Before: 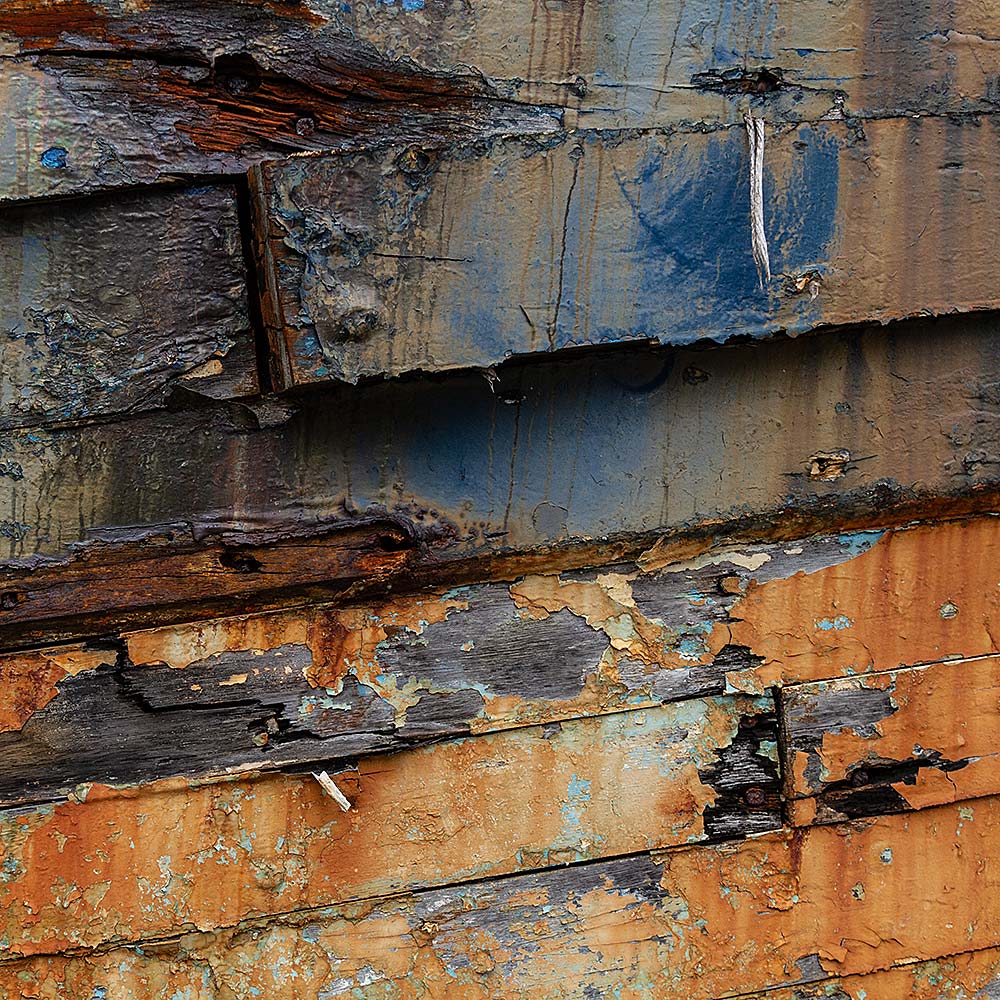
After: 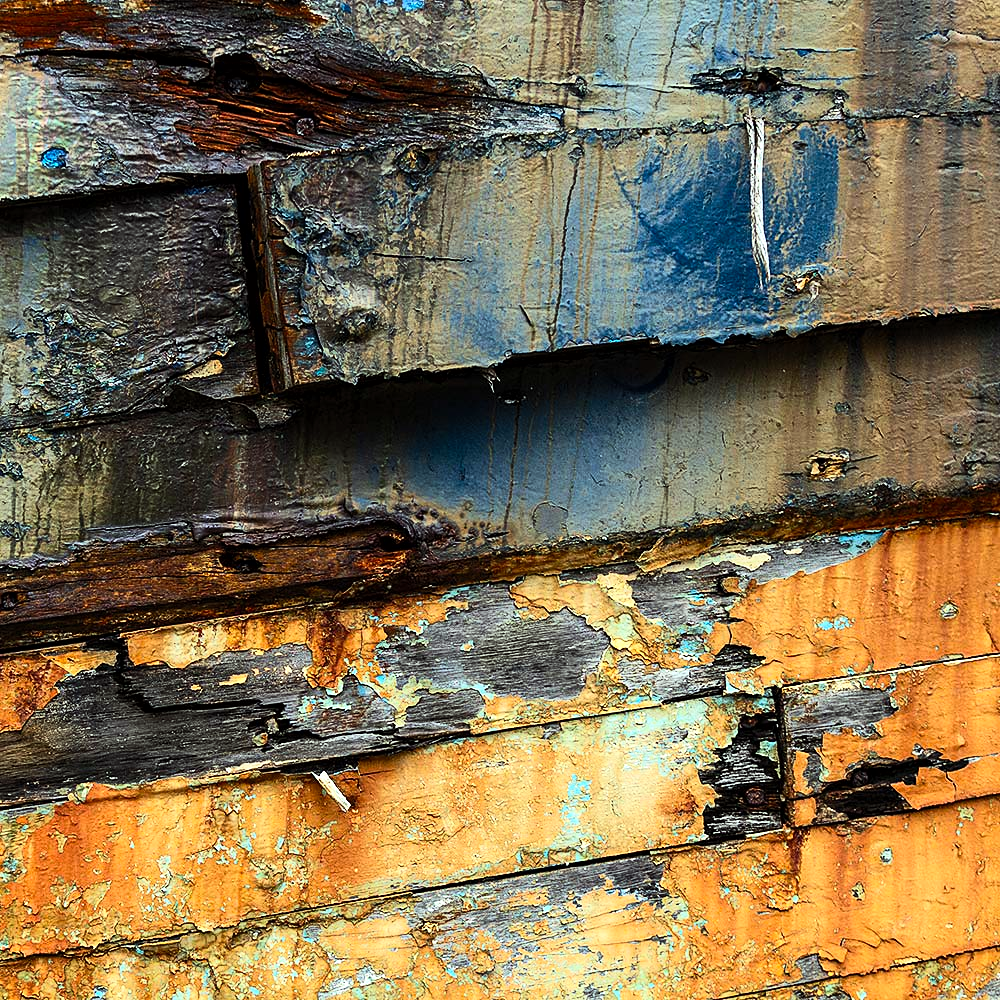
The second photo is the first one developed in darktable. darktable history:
color correction: highlights a* -8.25, highlights b* 3.08
exposure: black level correction 0.002, compensate highlight preservation false
contrast brightness saturation: contrast 0.201, brightness 0.156, saturation 0.229
tone equalizer: -8 EV -0.752 EV, -7 EV -0.685 EV, -6 EV -0.589 EV, -5 EV -0.375 EV, -3 EV 0.377 EV, -2 EV 0.6 EV, -1 EV 0.682 EV, +0 EV 0.778 EV, edges refinement/feathering 500, mask exposure compensation -1.57 EV, preserve details no
